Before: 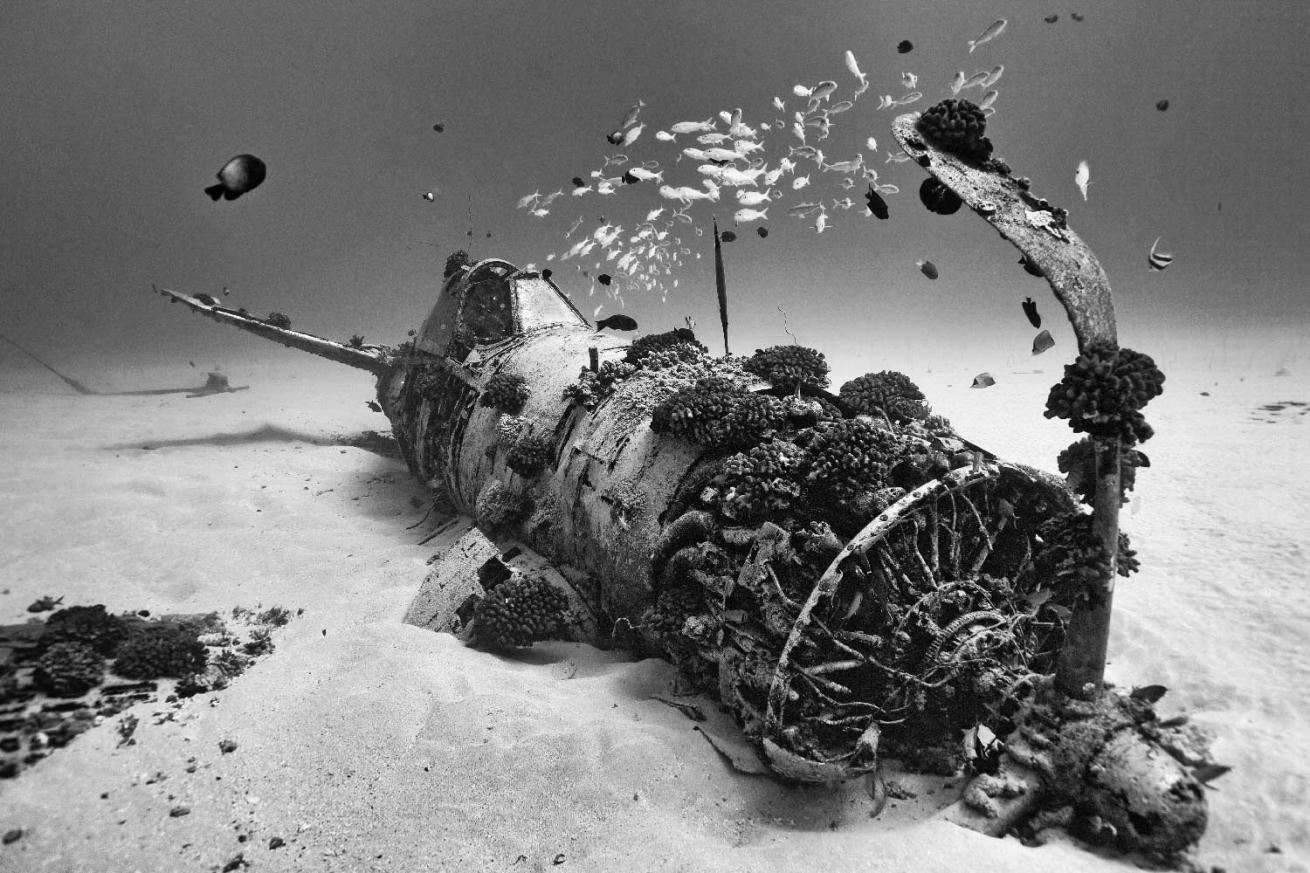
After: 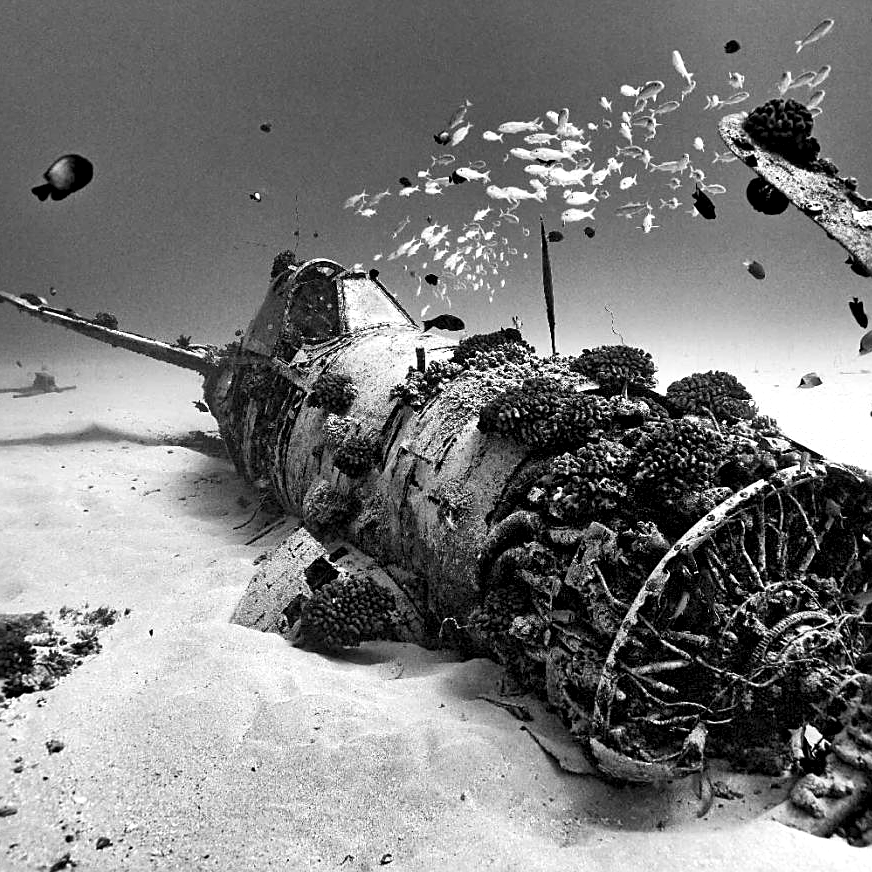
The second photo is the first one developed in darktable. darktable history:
crop and rotate: left 13.346%, right 20.023%
sharpen: on, module defaults
levels: levels [0.062, 0.494, 0.925]
